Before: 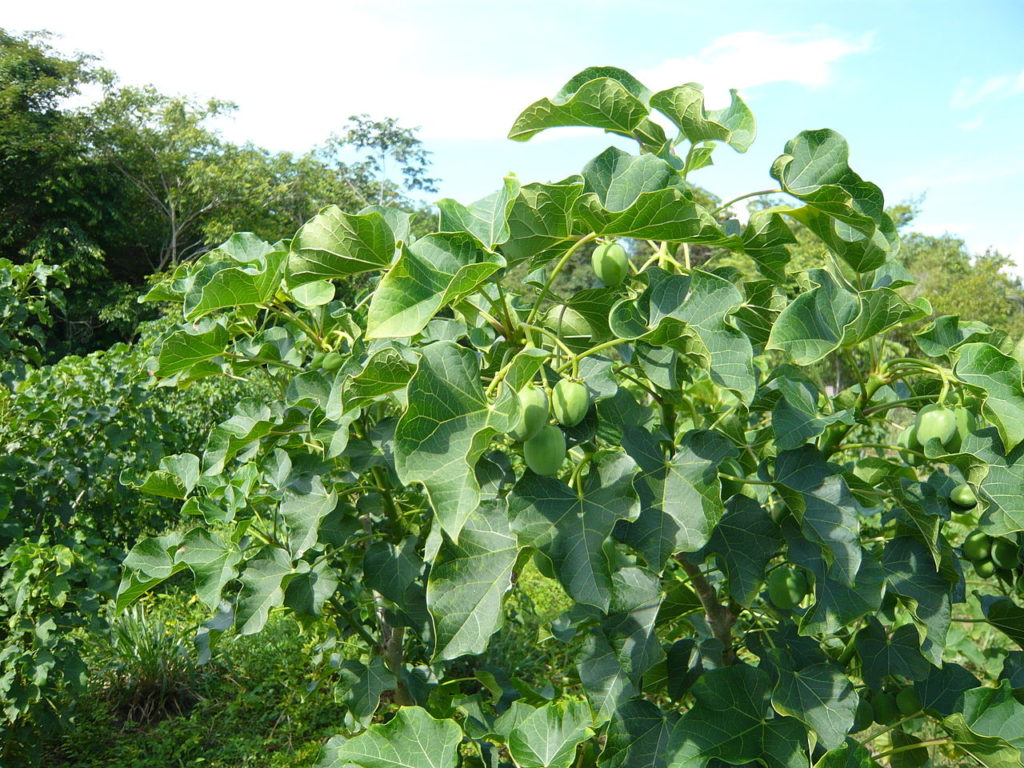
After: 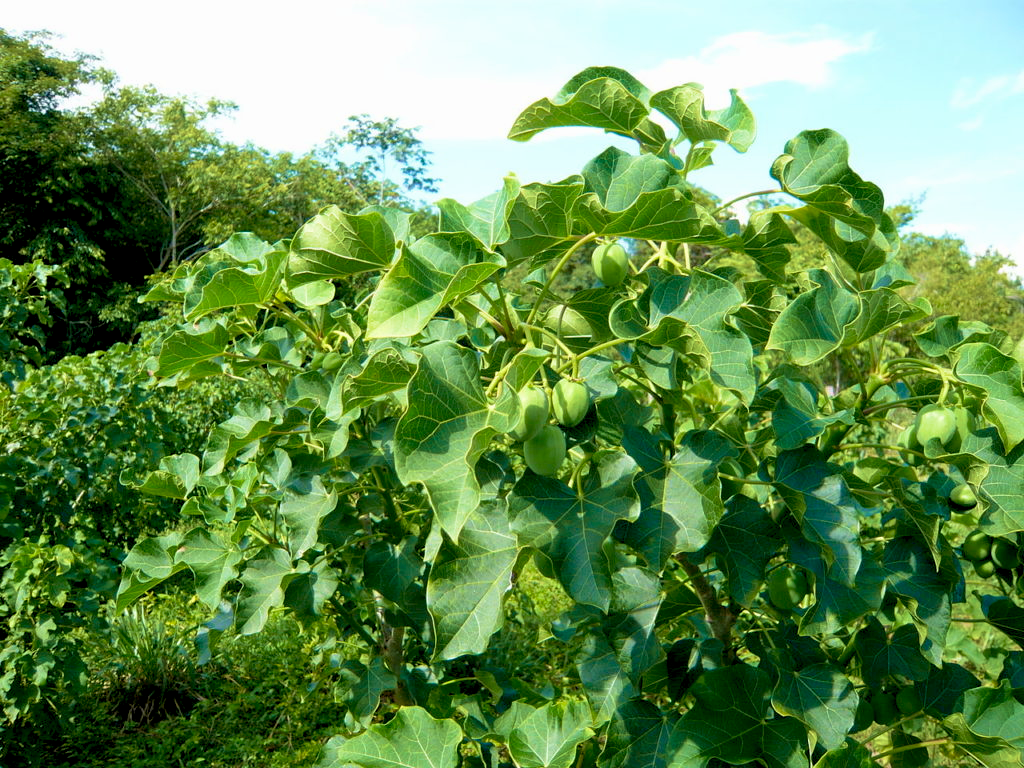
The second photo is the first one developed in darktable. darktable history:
velvia: strength 56.14%
color balance rgb: global offset › luminance -1.428%, perceptual saturation grading › global saturation 0.014%, global vibrance 14.393%
